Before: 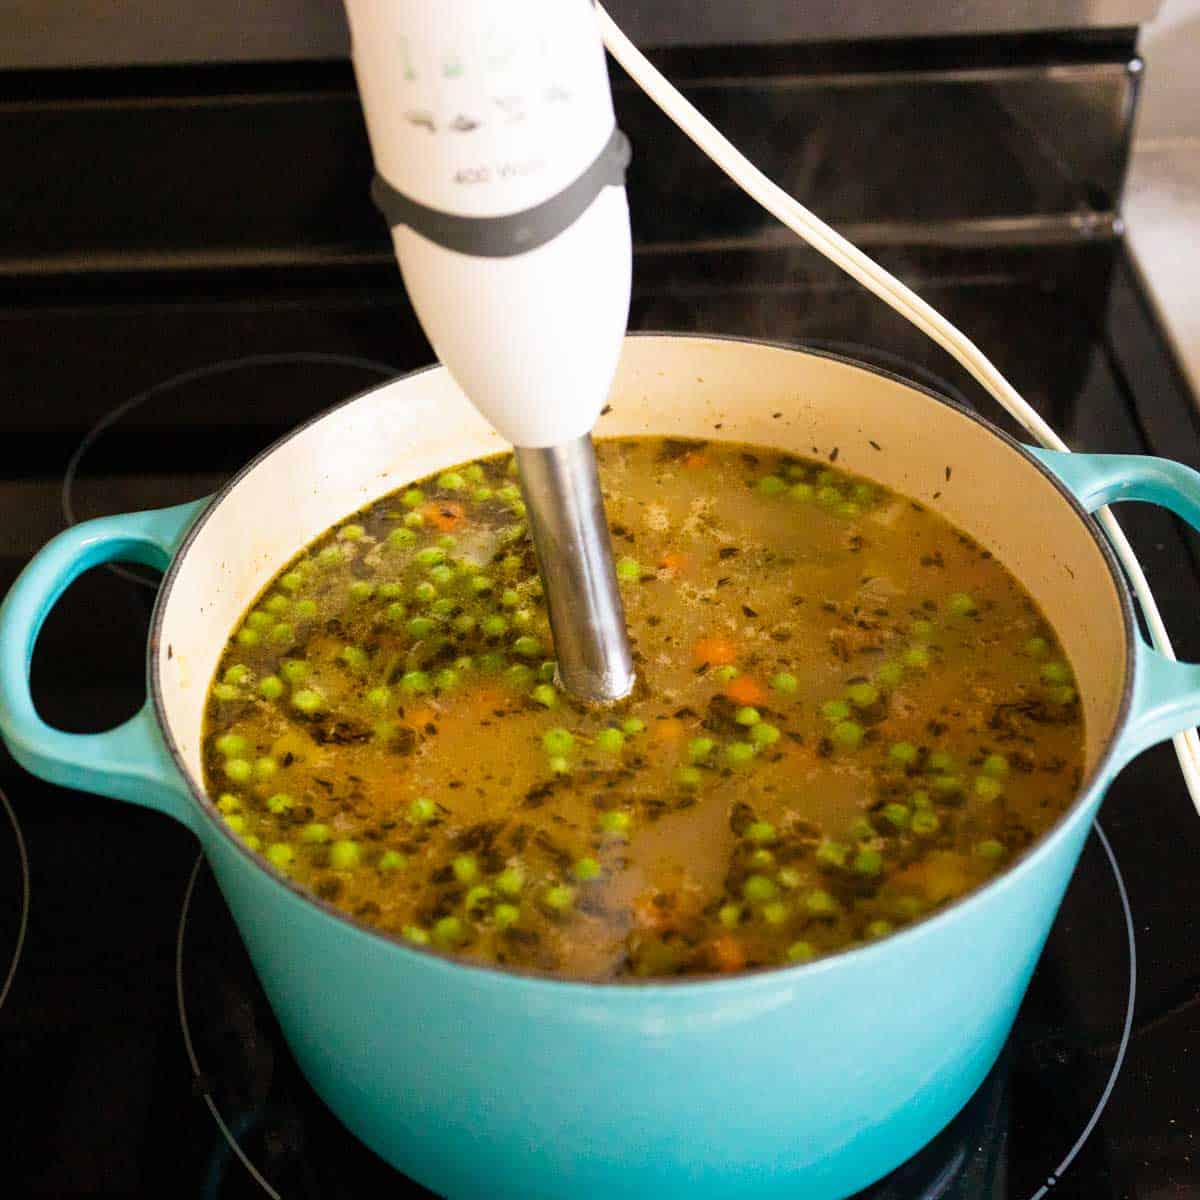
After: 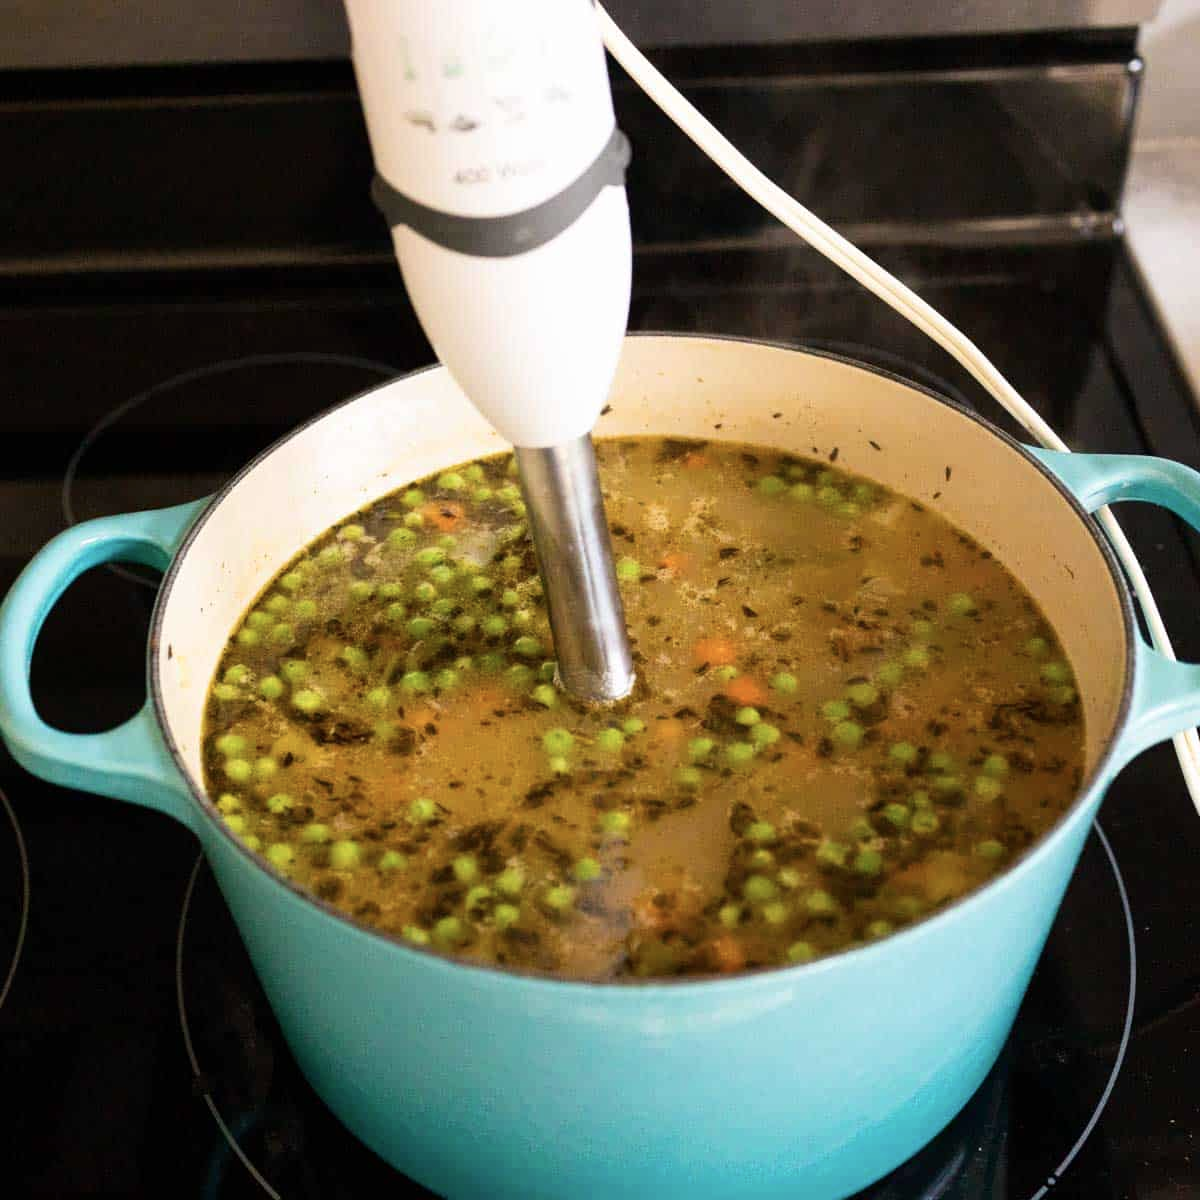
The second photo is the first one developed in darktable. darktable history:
contrast brightness saturation: contrast 0.106, saturation -0.15
